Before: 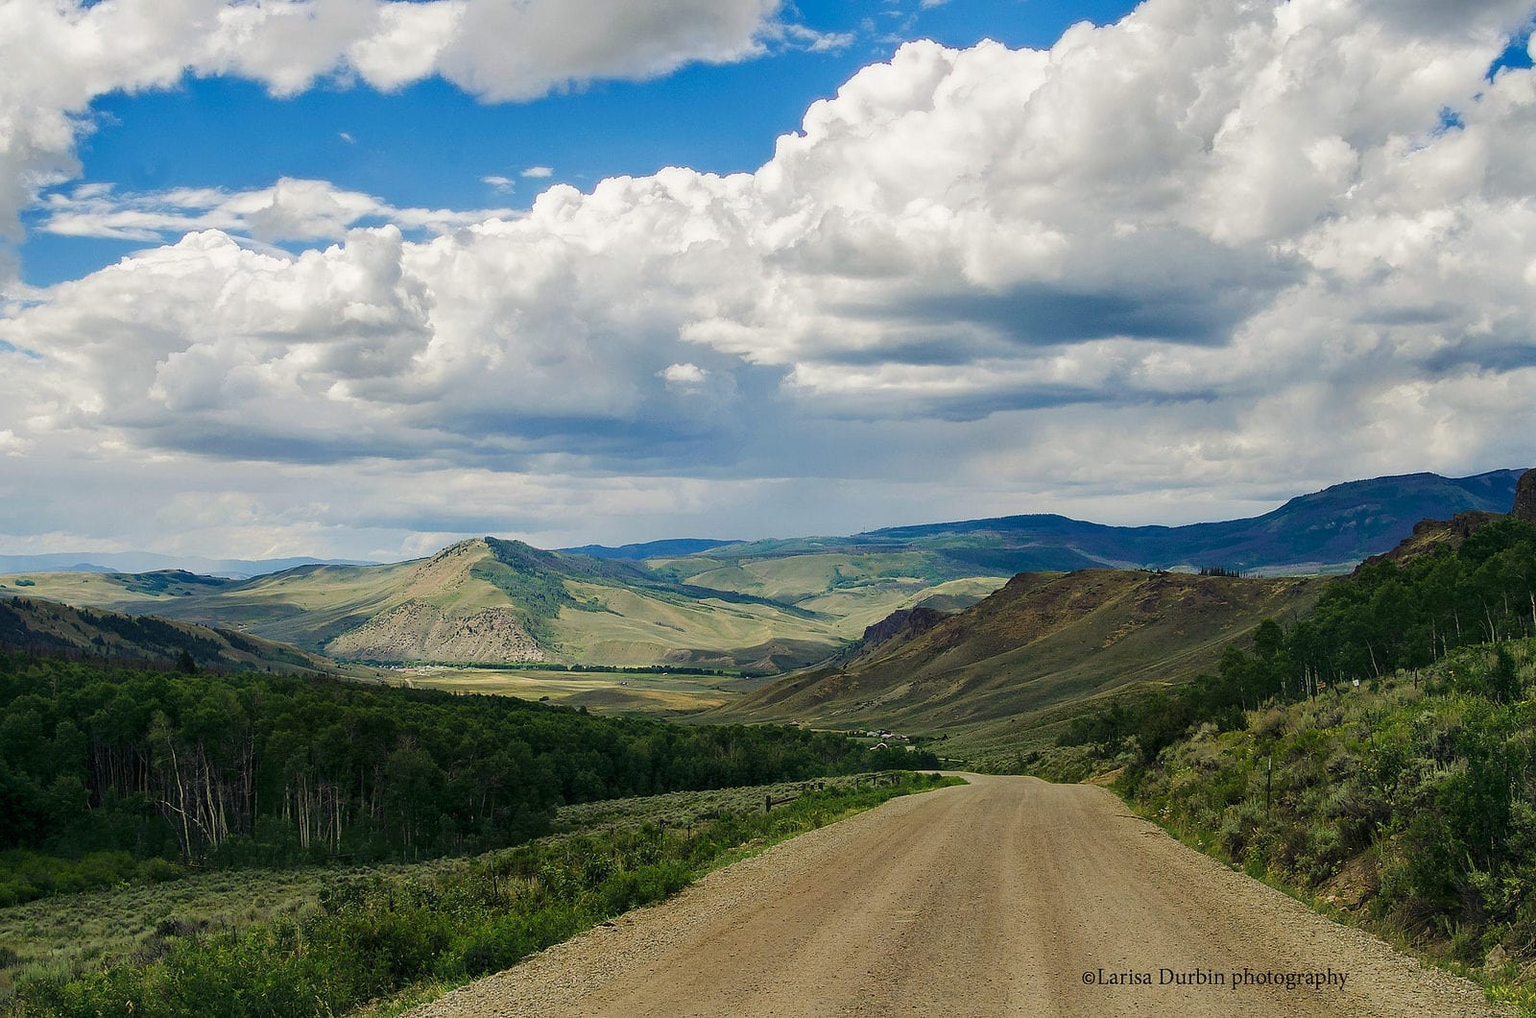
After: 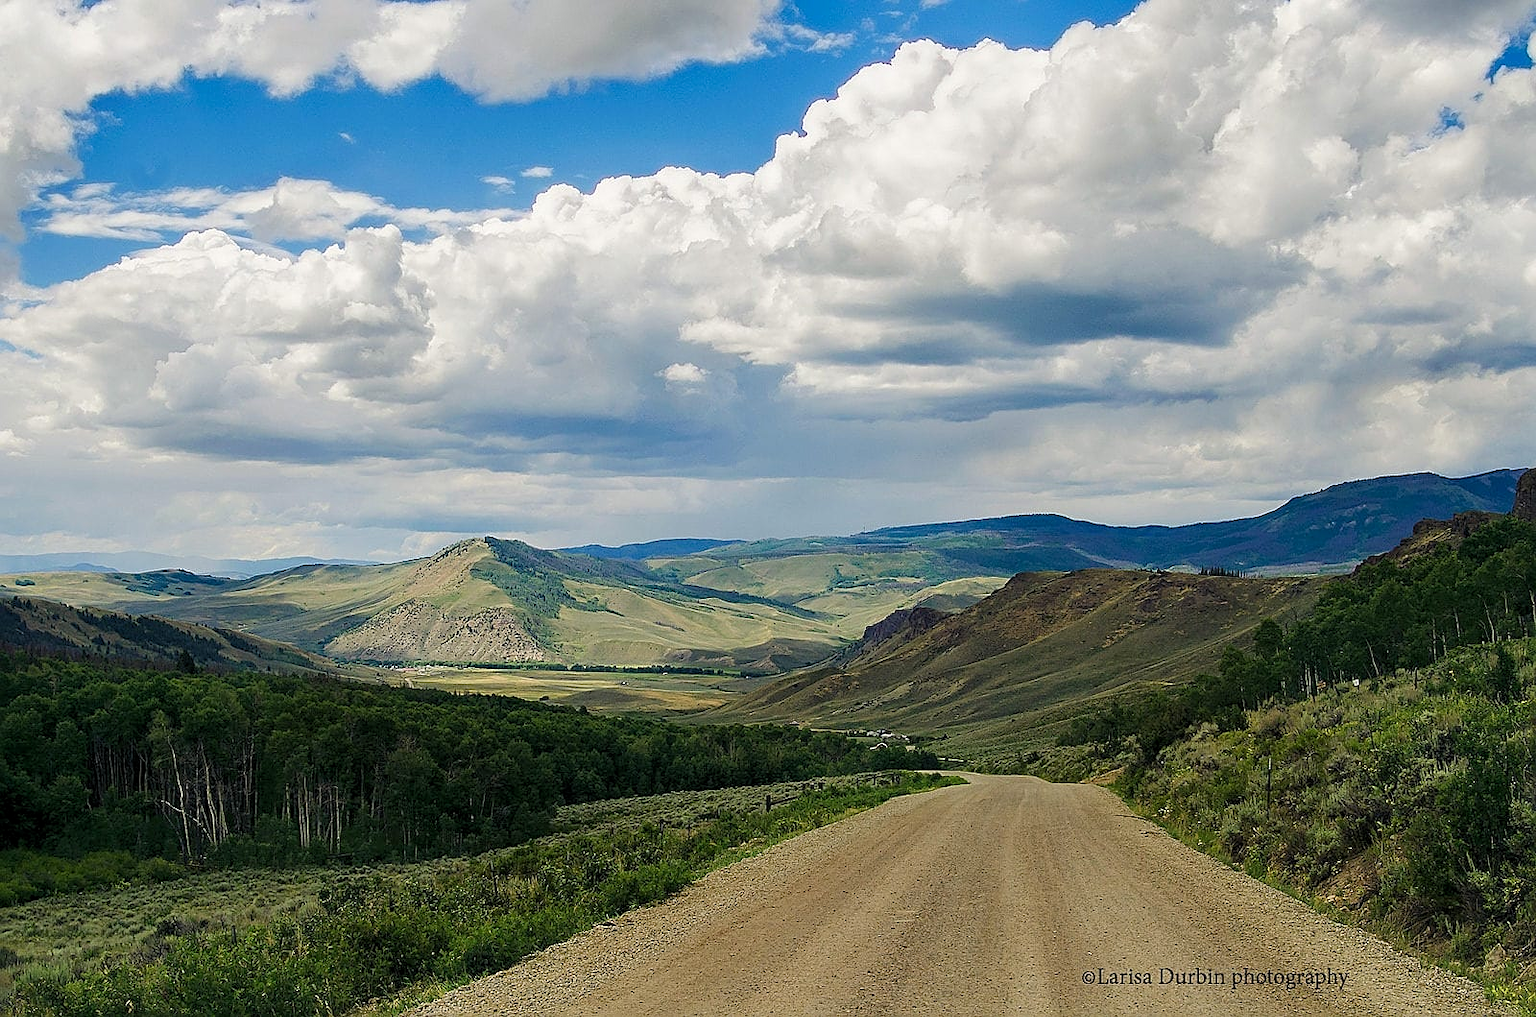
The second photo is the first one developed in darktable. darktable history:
sharpen: on, module defaults
levels: levels [0.018, 0.493, 1]
